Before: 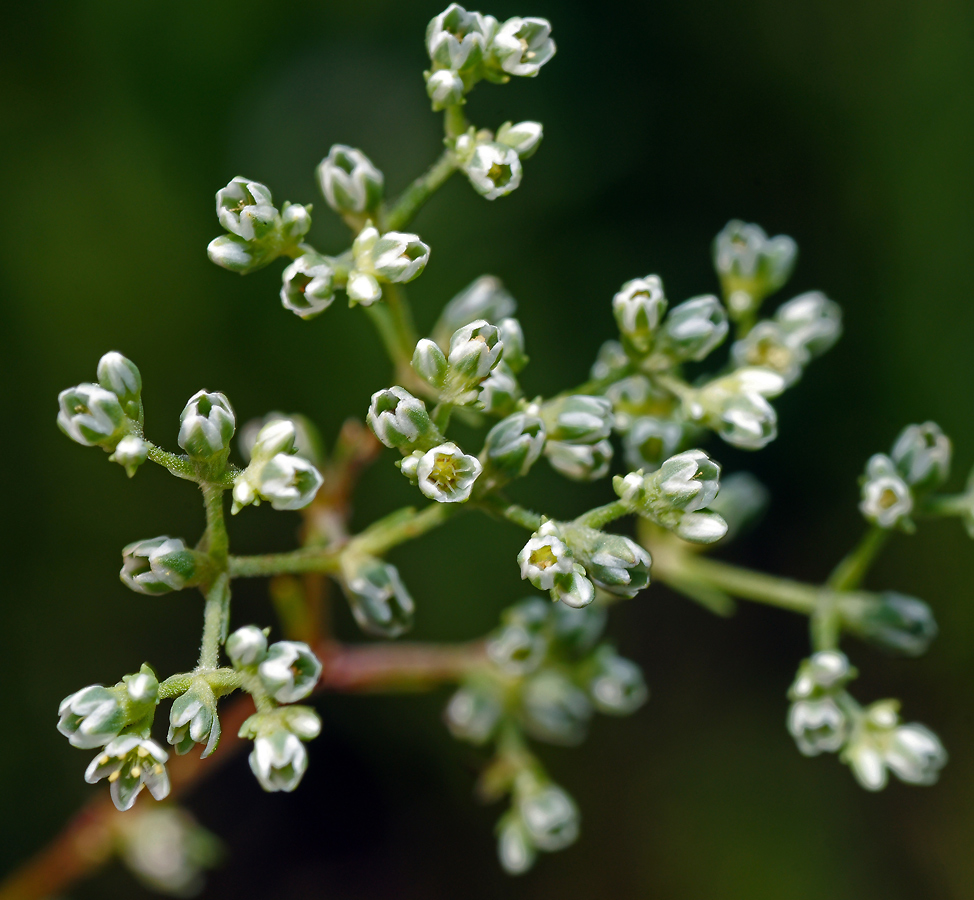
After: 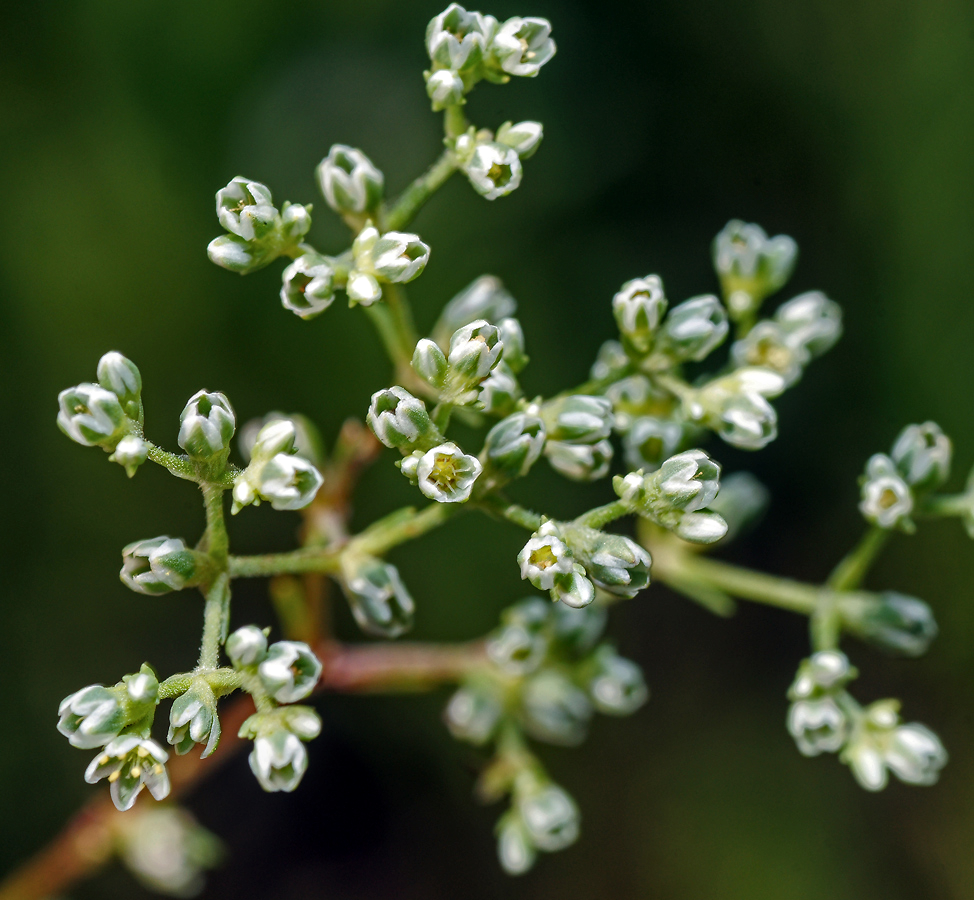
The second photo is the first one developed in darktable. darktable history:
shadows and highlights: radius 125.94, shadows 30.54, highlights -30.66, low approximation 0.01, soften with gaussian
local contrast: on, module defaults
